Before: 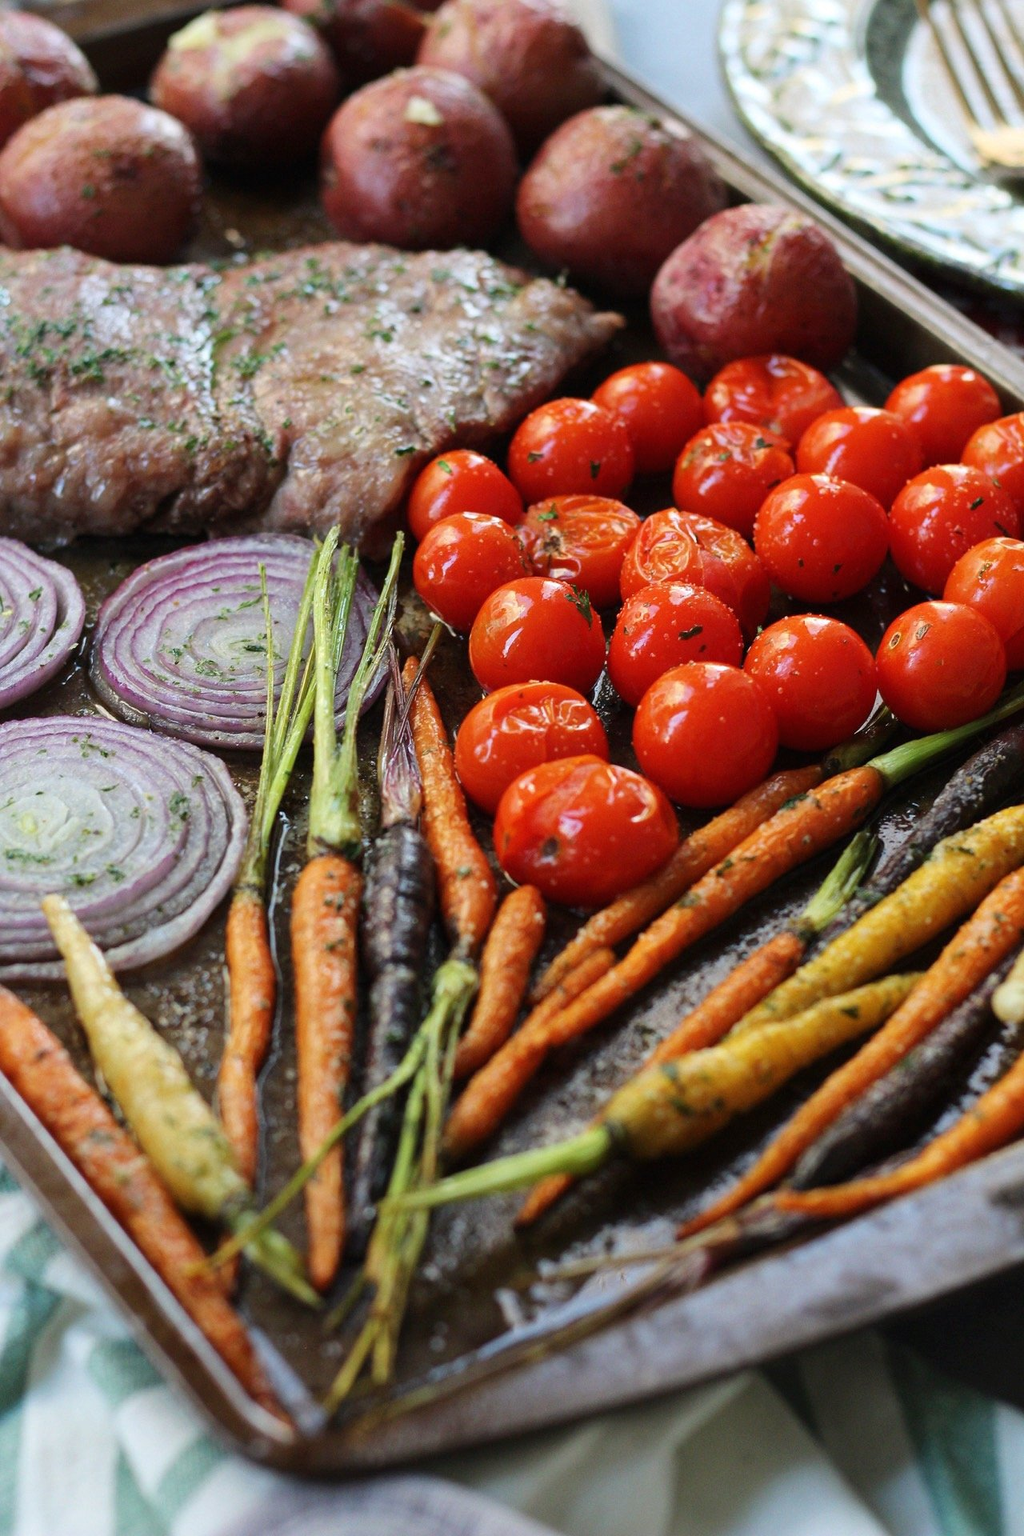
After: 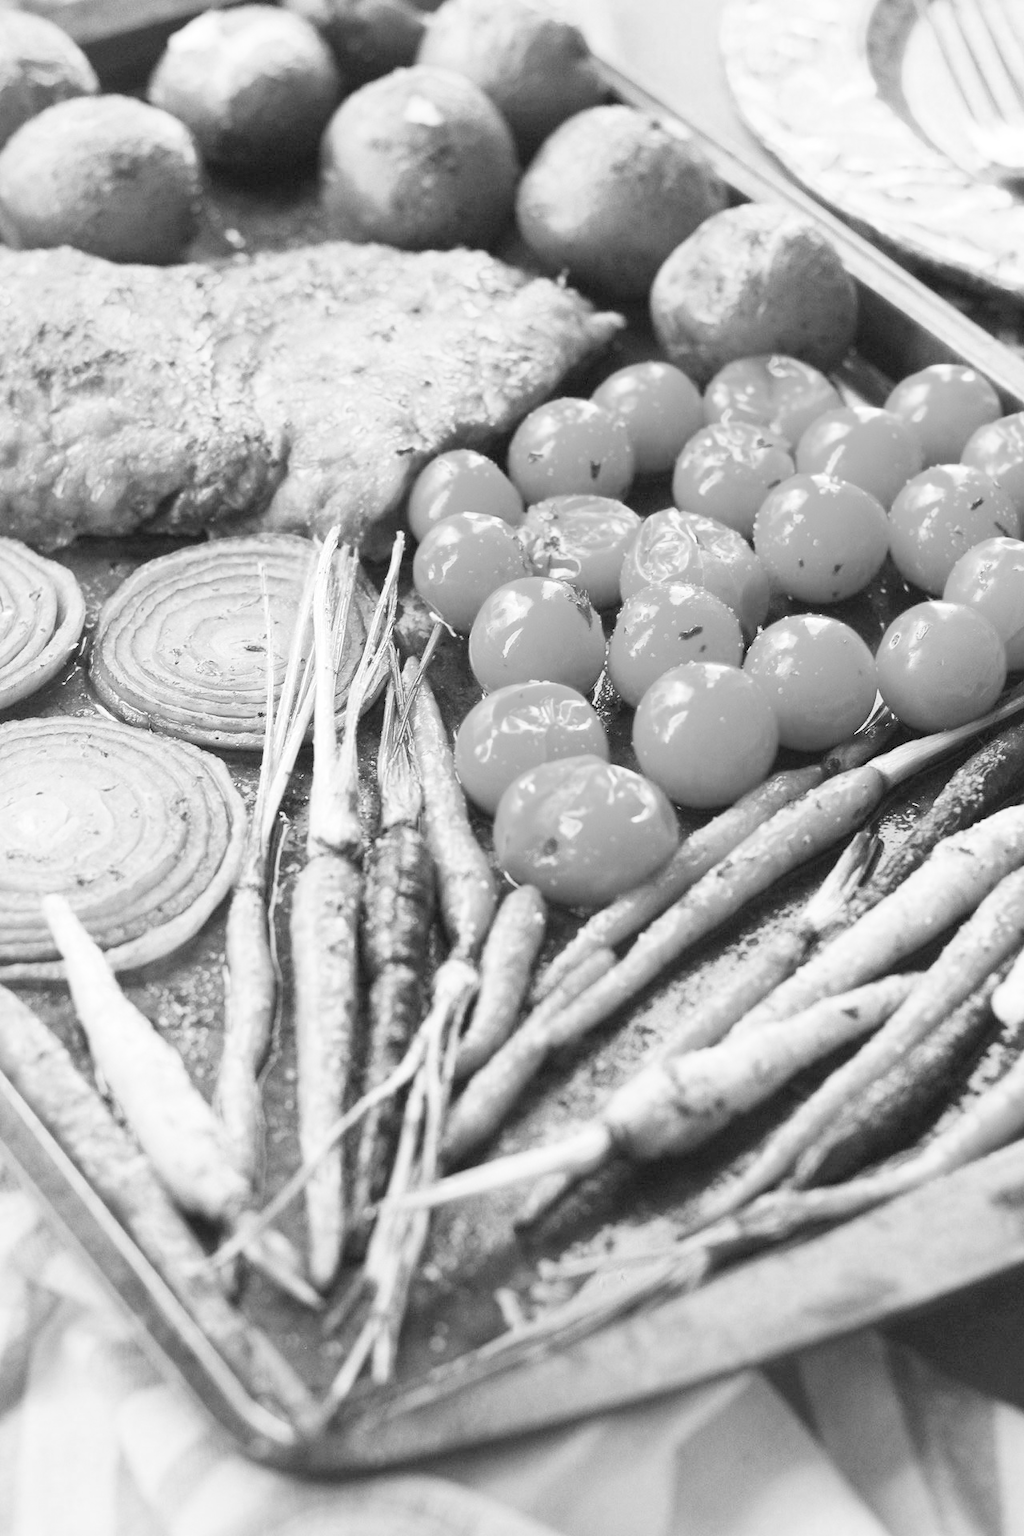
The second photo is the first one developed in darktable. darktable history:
filmic rgb: middle gray luminance 4.29%, black relative exposure -13 EV, white relative exposure 5 EV, threshold 6 EV, target black luminance 0%, hardness 5.19, latitude 59.69%, contrast 0.767, highlights saturation mix 5%, shadows ↔ highlights balance 25.95%, add noise in highlights 0, color science v3 (2019), use custom middle-gray values true, iterations of high-quality reconstruction 0, contrast in highlights soft, enable highlight reconstruction true
monochrome: on, module defaults
color zones: curves: ch0 [(0, 0.6) (0.129, 0.585) (0.193, 0.596) (0.429, 0.5) (0.571, 0.5) (0.714, 0.5) (0.857, 0.5) (1, 0.6)]; ch1 [(0, 0.453) (0.112, 0.245) (0.213, 0.252) (0.429, 0.233) (0.571, 0.231) (0.683, 0.242) (0.857, 0.296) (1, 0.453)]
sharpen: radius 2.883, amount 0.868, threshold 47.523
exposure: black level correction -0.001, exposure 0.08 EV, compensate highlight preservation false
